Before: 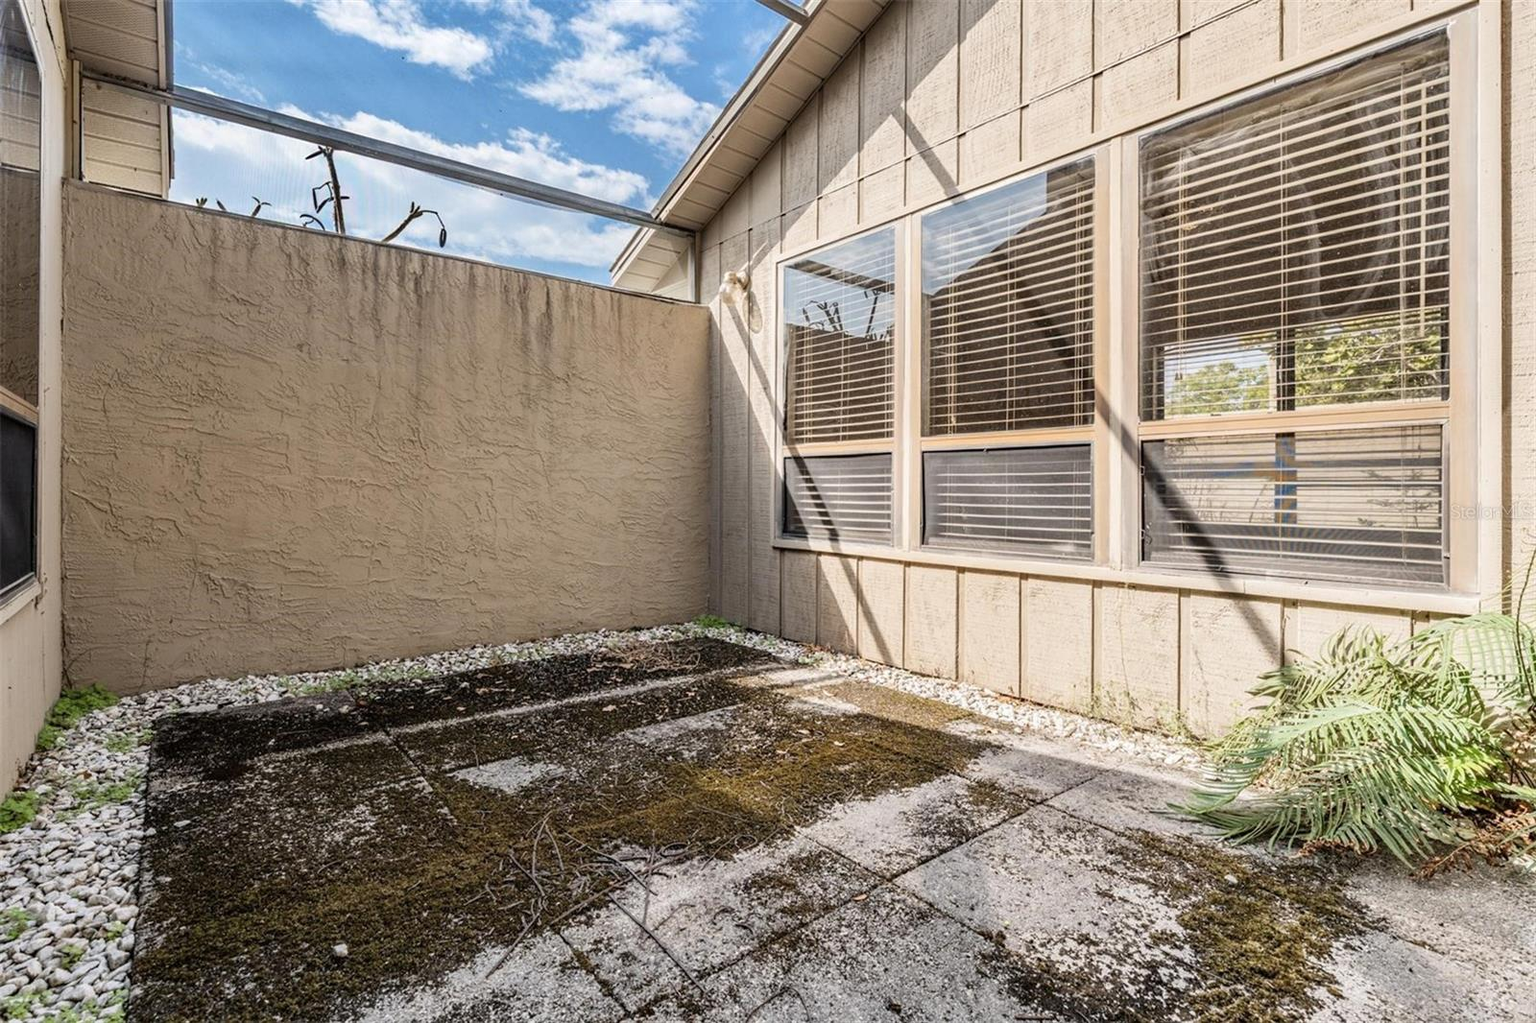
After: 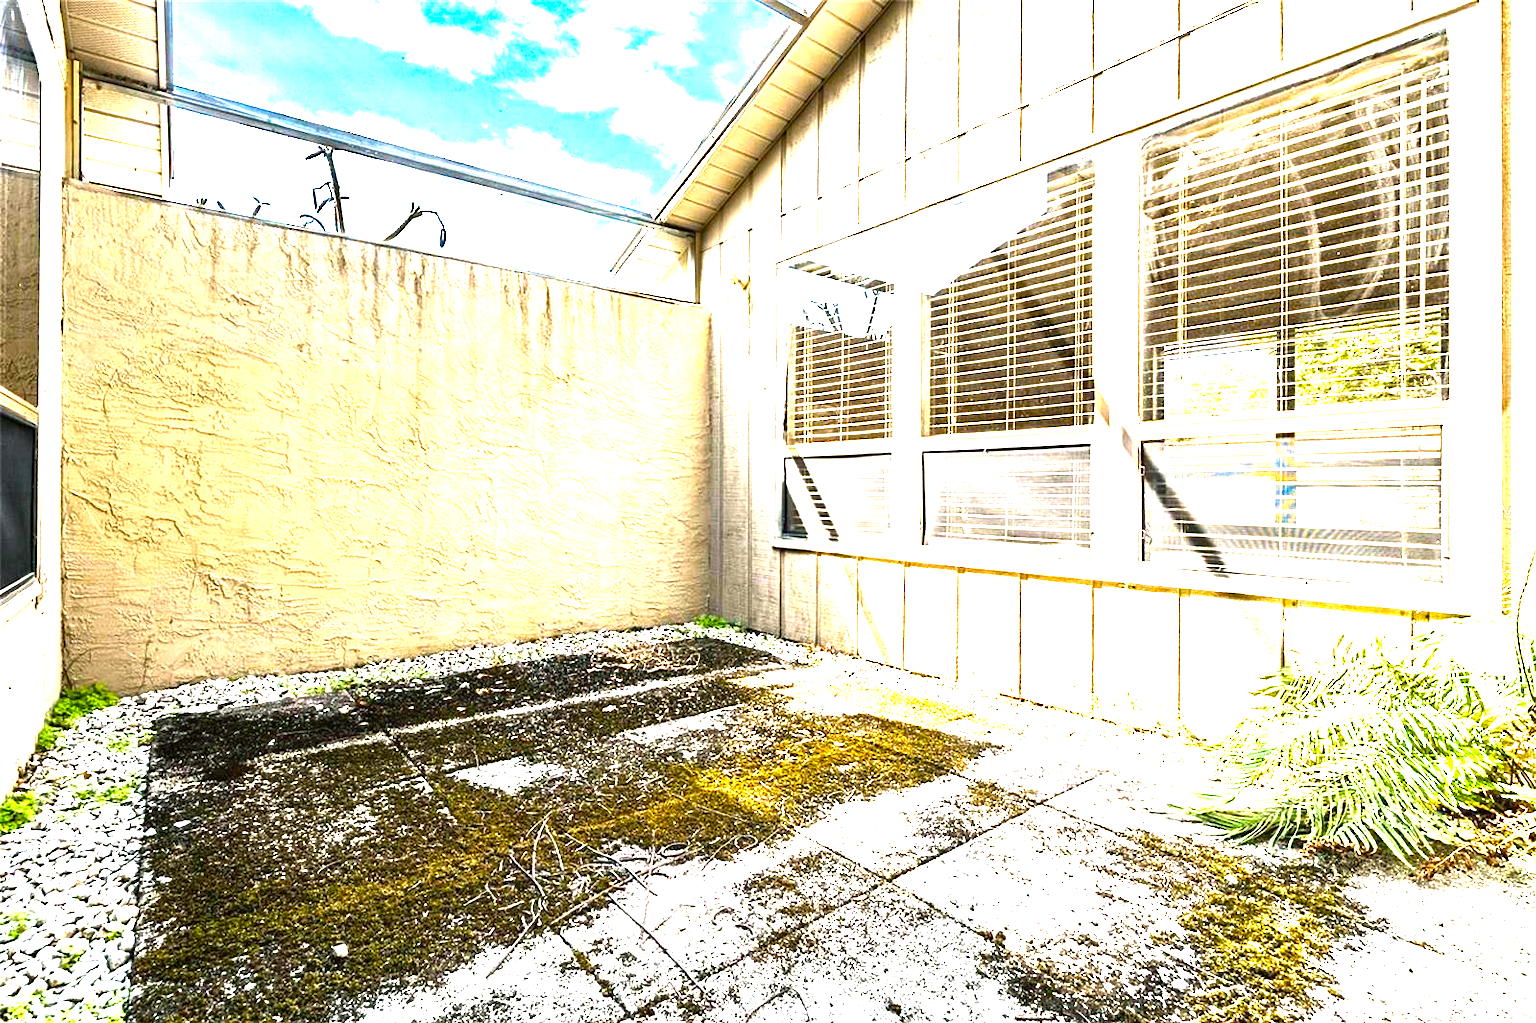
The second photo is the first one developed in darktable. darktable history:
color balance rgb: shadows lift › luminance -8.092%, shadows lift › chroma 2.266%, shadows lift › hue 162.96°, perceptual saturation grading › global saturation 39.421%, perceptual saturation grading › highlights -50.069%, perceptual saturation grading › shadows 30.491%, perceptual brilliance grading › global brilliance 34.544%, perceptual brilliance grading › highlights 49.787%, perceptual brilliance grading › mid-tones 59.676%, perceptual brilliance grading › shadows 34.751%, global vibrance 20%
color correction: highlights b* 0.031, saturation 1.06
